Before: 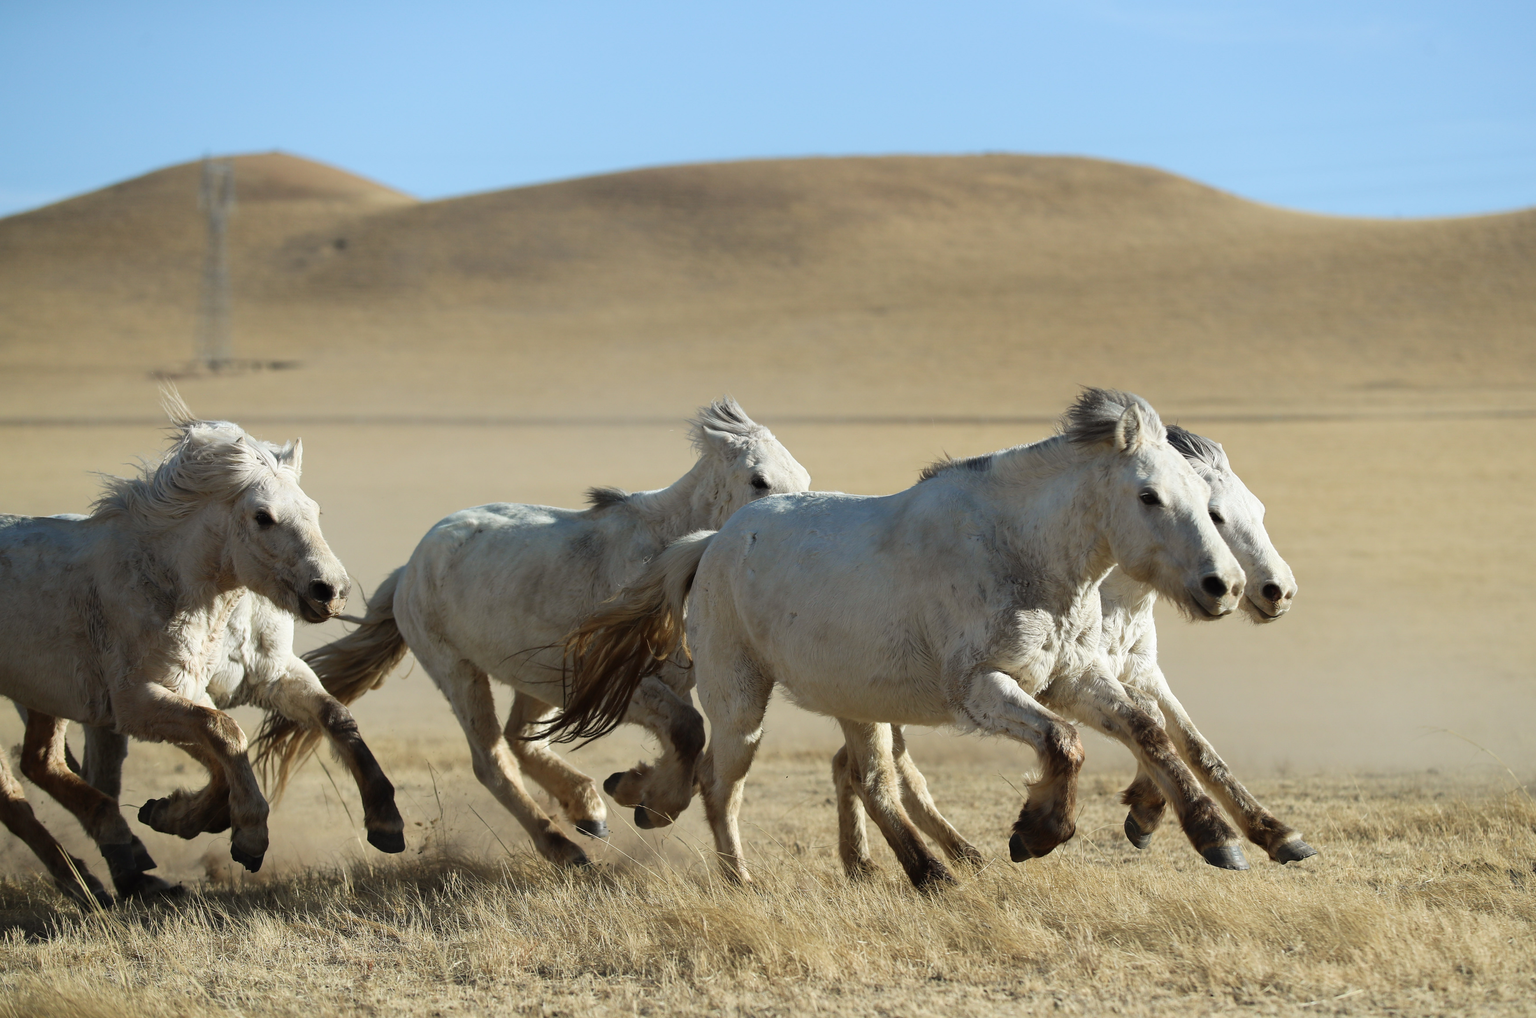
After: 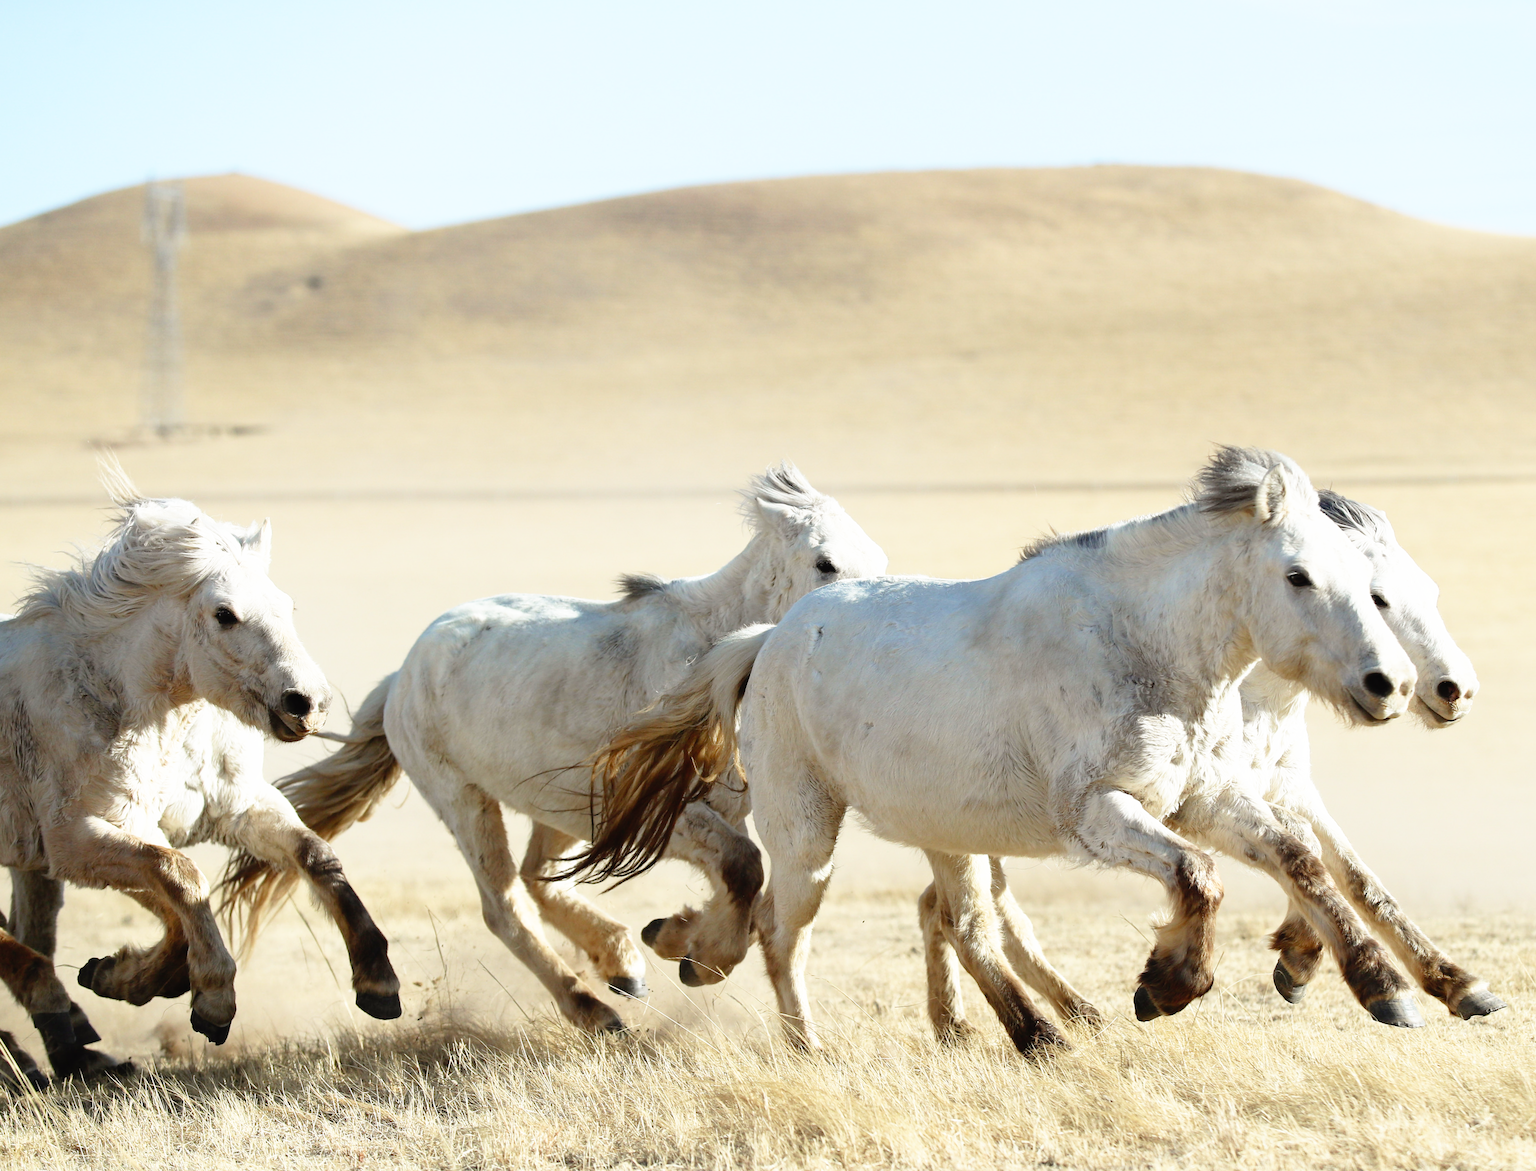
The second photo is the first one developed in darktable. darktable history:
base curve: curves: ch0 [(0, 0) (0.007, 0.004) (0.027, 0.03) (0.046, 0.07) (0.207, 0.54) (0.442, 0.872) (0.673, 0.972) (1, 1)], preserve colors none
crop and rotate: angle 0.694°, left 4.274%, top 0.739%, right 11.7%, bottom 2.51%
tone curve: curves: ch0 [(0, 0) (0.004, 0.008) (0.077, 0.156) (0.169, 0.29) (0.774, 0.774) (1, 1)], preserve colors none
